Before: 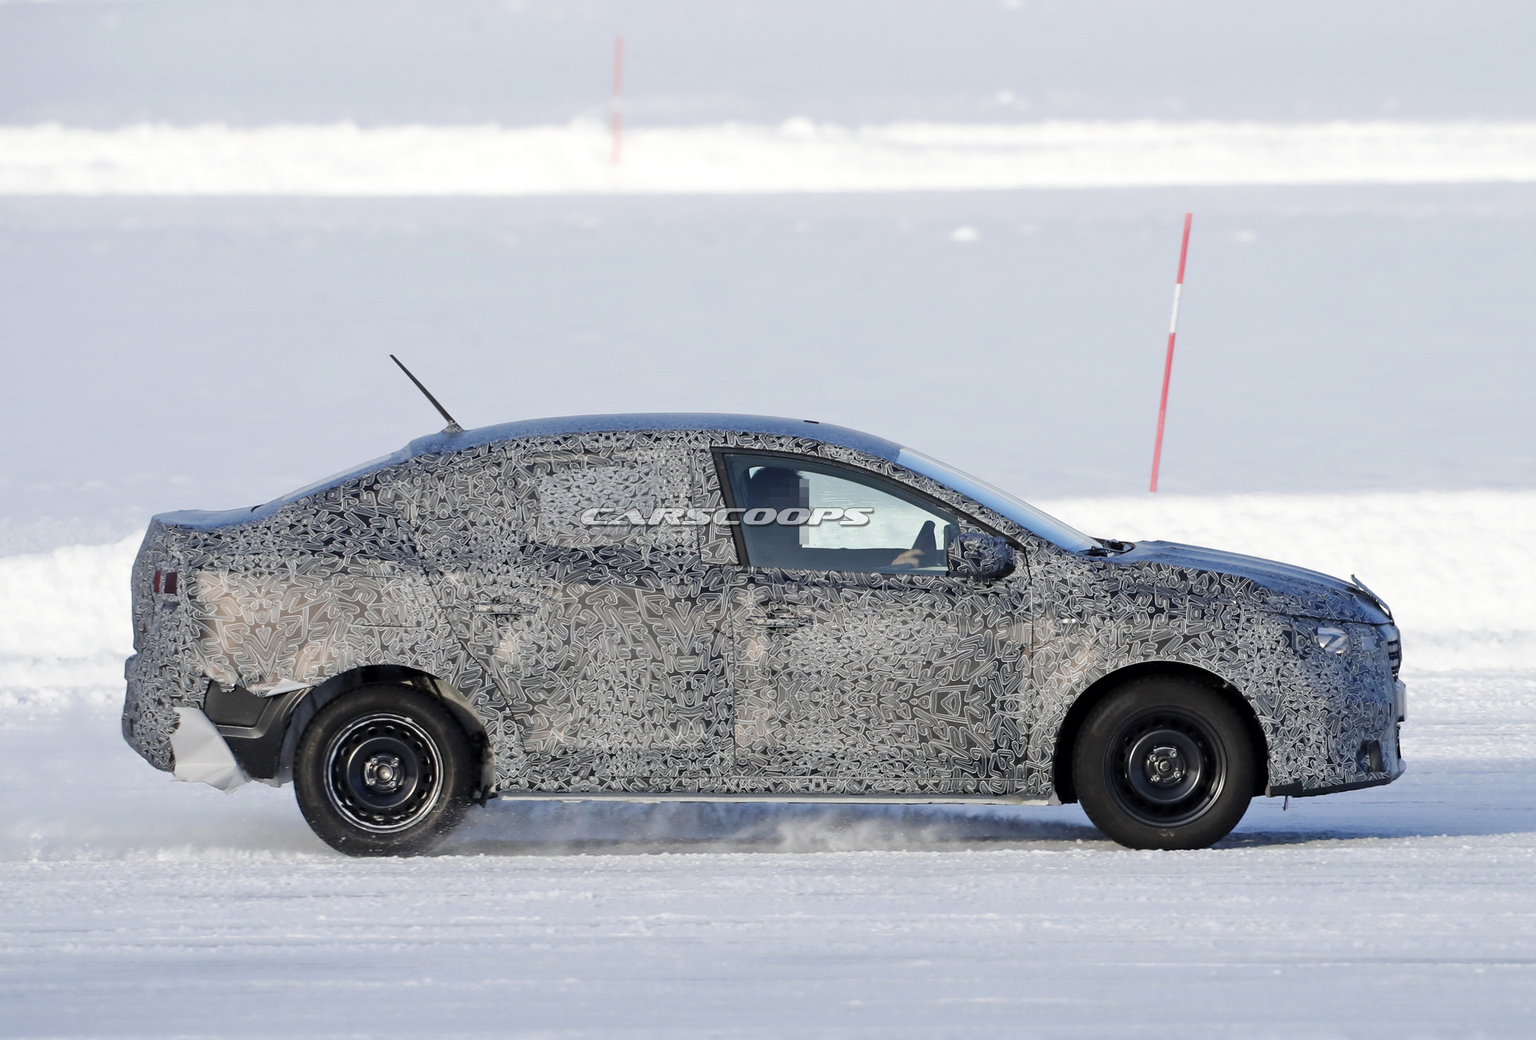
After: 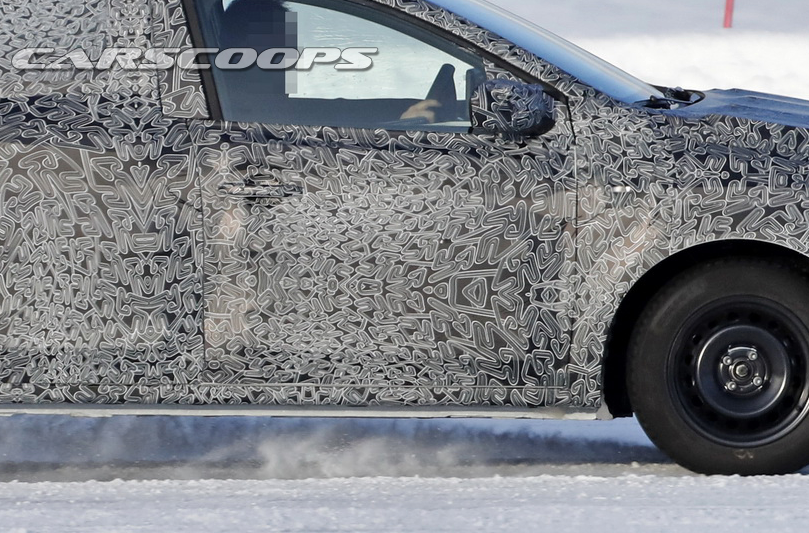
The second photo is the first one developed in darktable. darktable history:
shadows and highlights: soften with gaussian
crop: left 37.221%, top 45.169%, right 20.63%, bottom 13.777%
